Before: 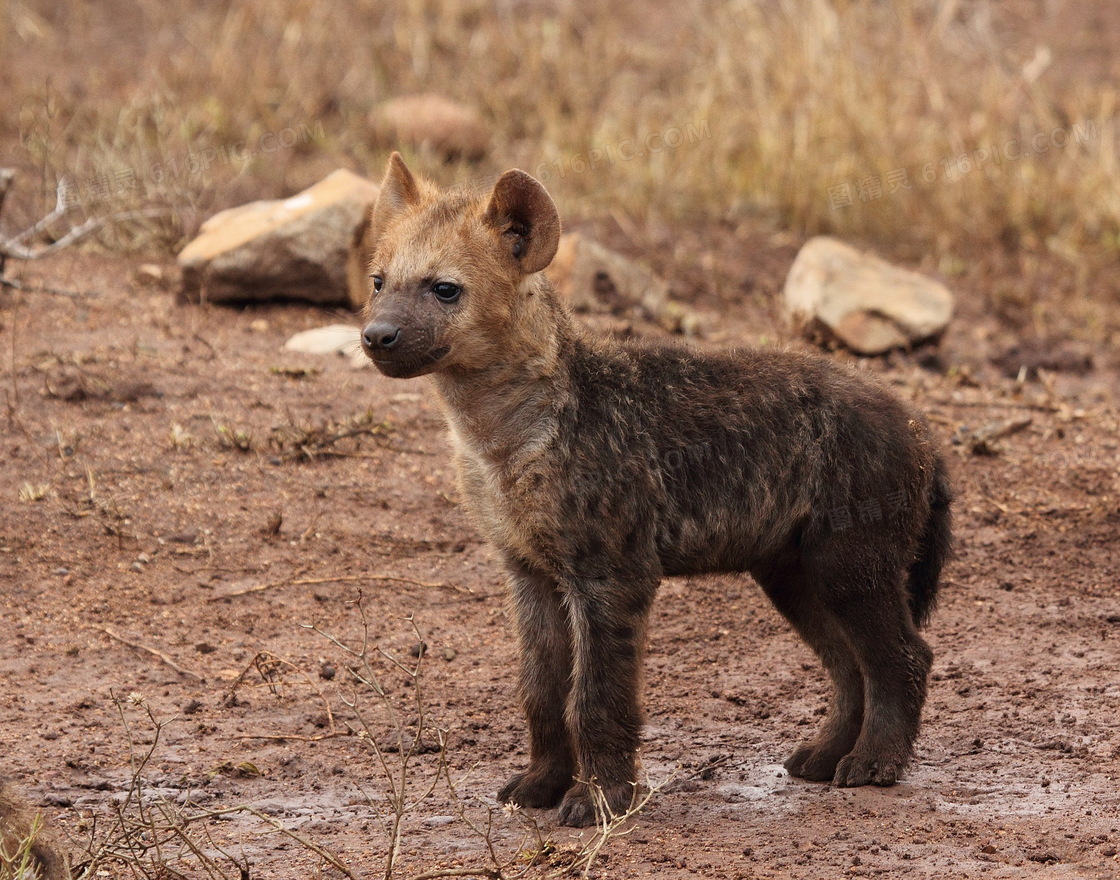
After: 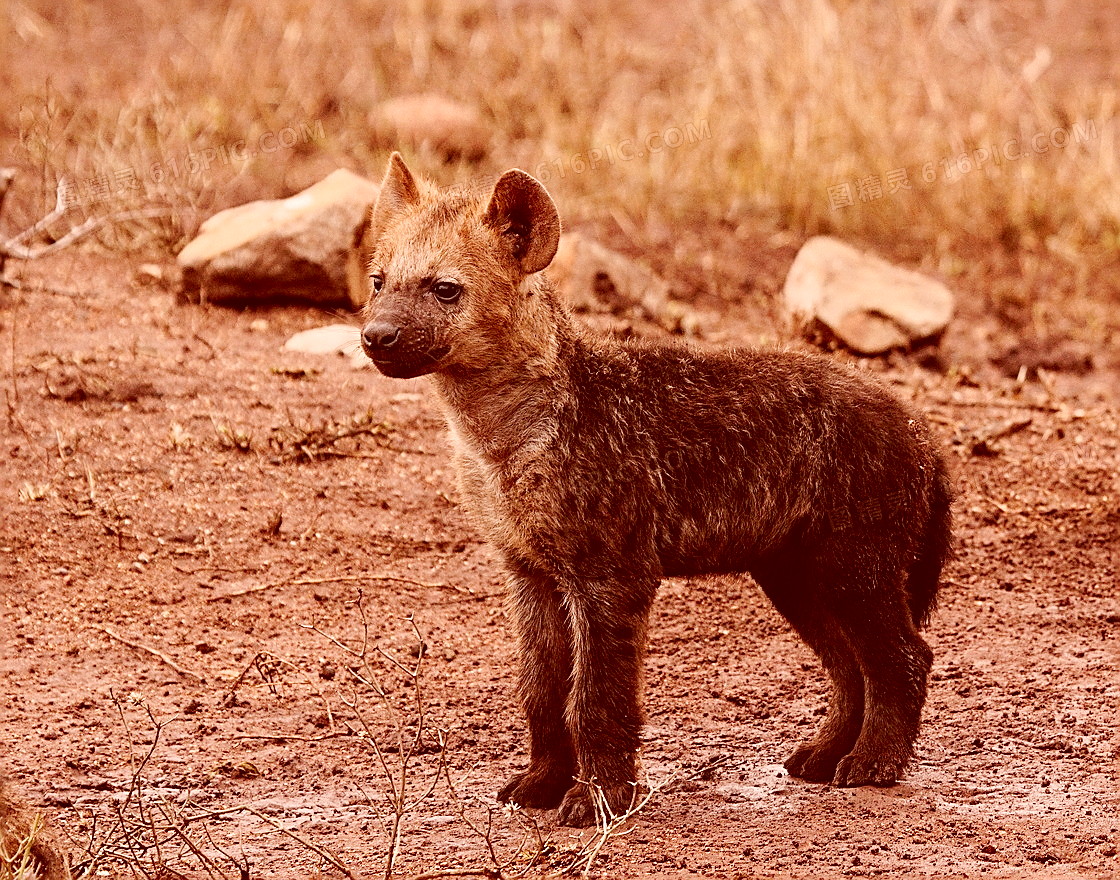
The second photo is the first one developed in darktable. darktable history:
tone curve: curves: ch0 [(0, 0) (0.003, 0.005) (0.011, 0.013) (0.025, 0.027) (0.044, 0.044) (0.069, 0.06) (0.1, 0.081) (0.136, 0.114) (0.177, 0.16) (0.224, 0.211) (0.277, 0.277) (0.335, 0.354) (0.399, 0.435) (0.468, 0.538) (0.543, 0.626) (0.623, 0.708) (0.709, 0.789) (0.801, 0.867) (0.898, 0.935) (1, 1)], preserve colors none
color correction: highlights a* 9.03, highlights b* 8.71, shadows a* 40, shadows b* 40, saturation 0.8
sharpen: amount 1
white balance: emerald 1
